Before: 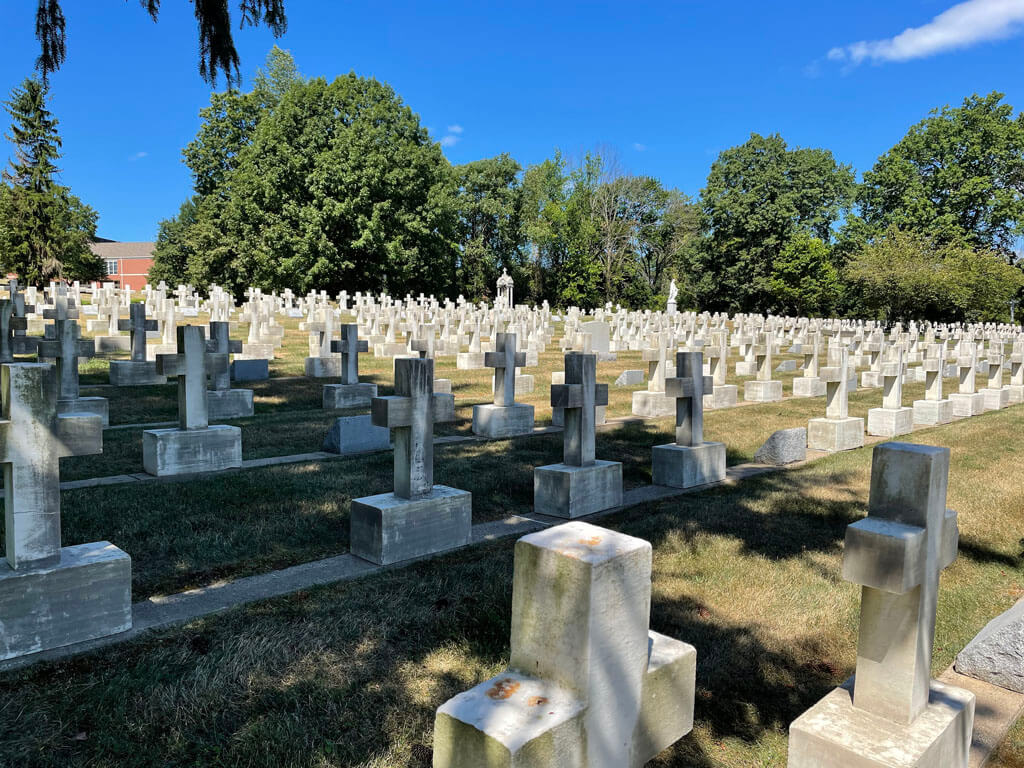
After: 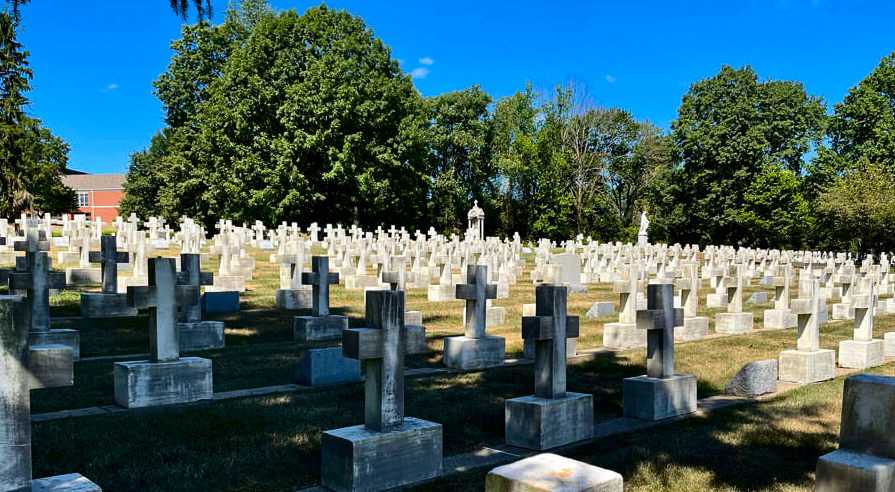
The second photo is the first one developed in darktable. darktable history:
contrast brightness saturation: contrast 0.206, brightness -0.114, saturation 0.209
crop: left 2.881%, top 8.95%, right 9.666%, bottom 26.914%
